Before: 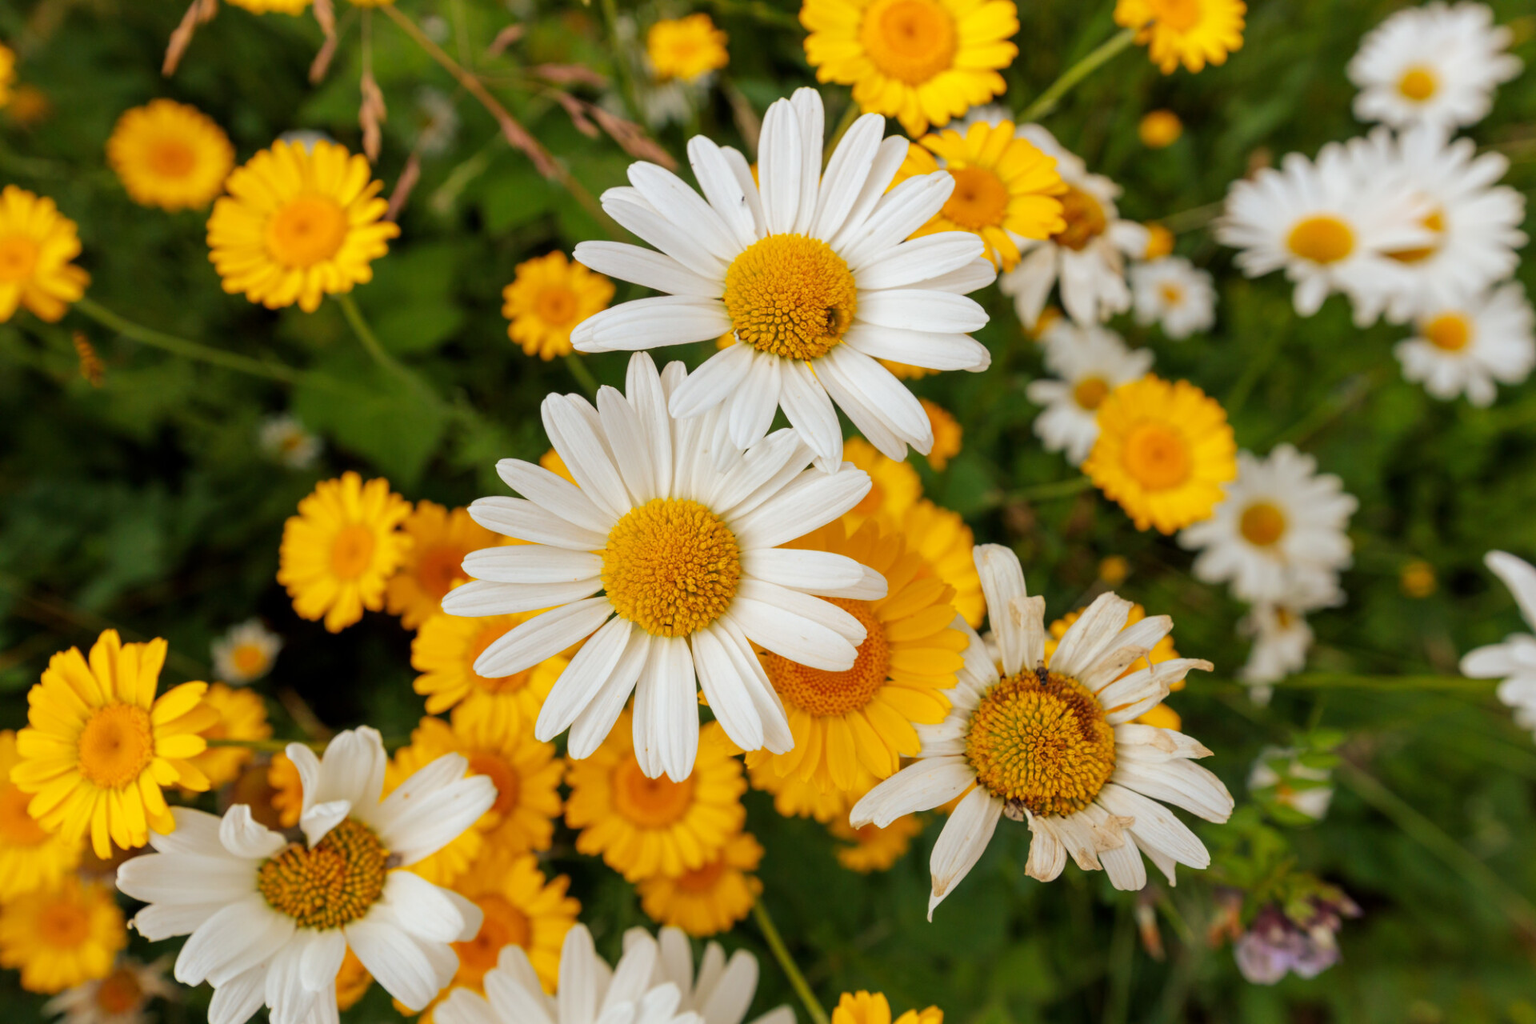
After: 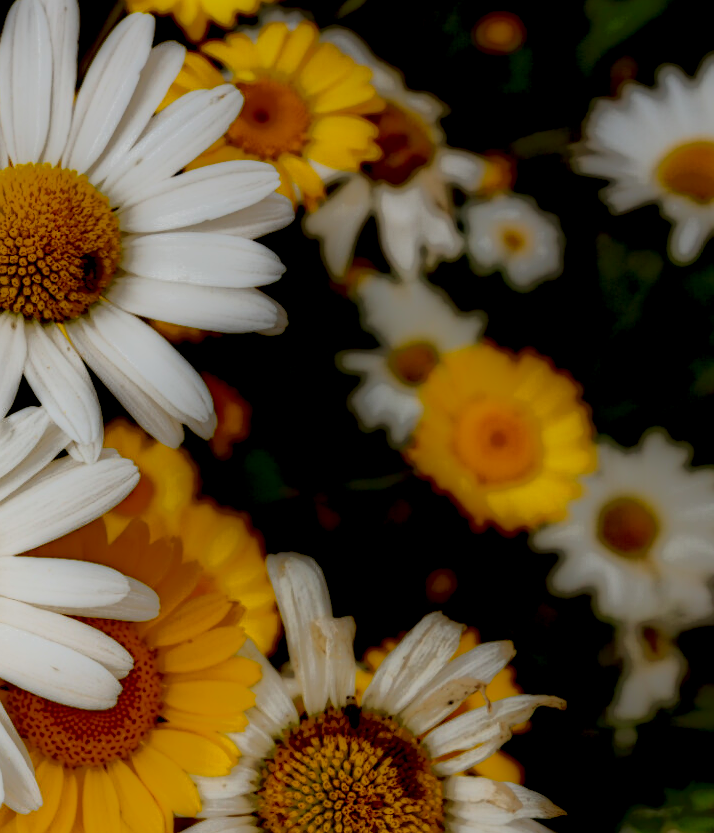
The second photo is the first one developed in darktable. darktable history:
sharpen: amount 0.213
local contrast: highlights 2%, shadows 245%, detail 164%, midtone range 0.006
shadows and highlights: shadows 37.03, highlights -27.38, soften with gaussian
crop and rotate: left 49.527%, top 10.108%, right 13.238%, bottom 24.736%
